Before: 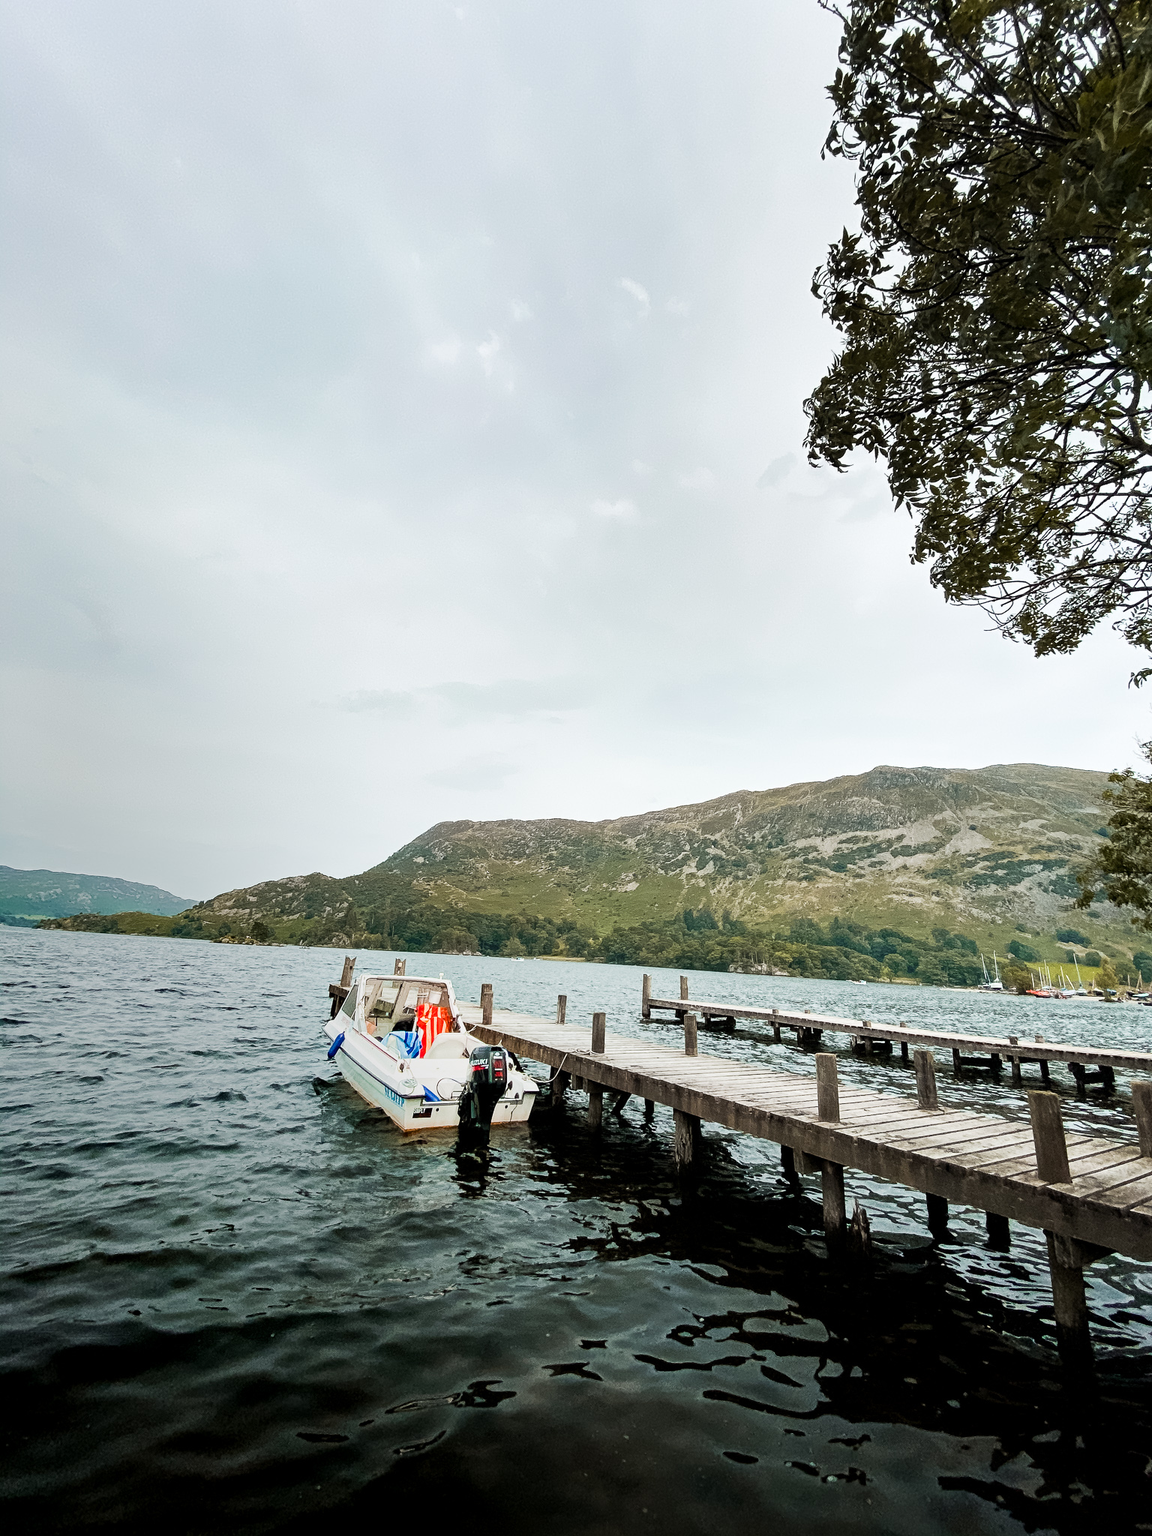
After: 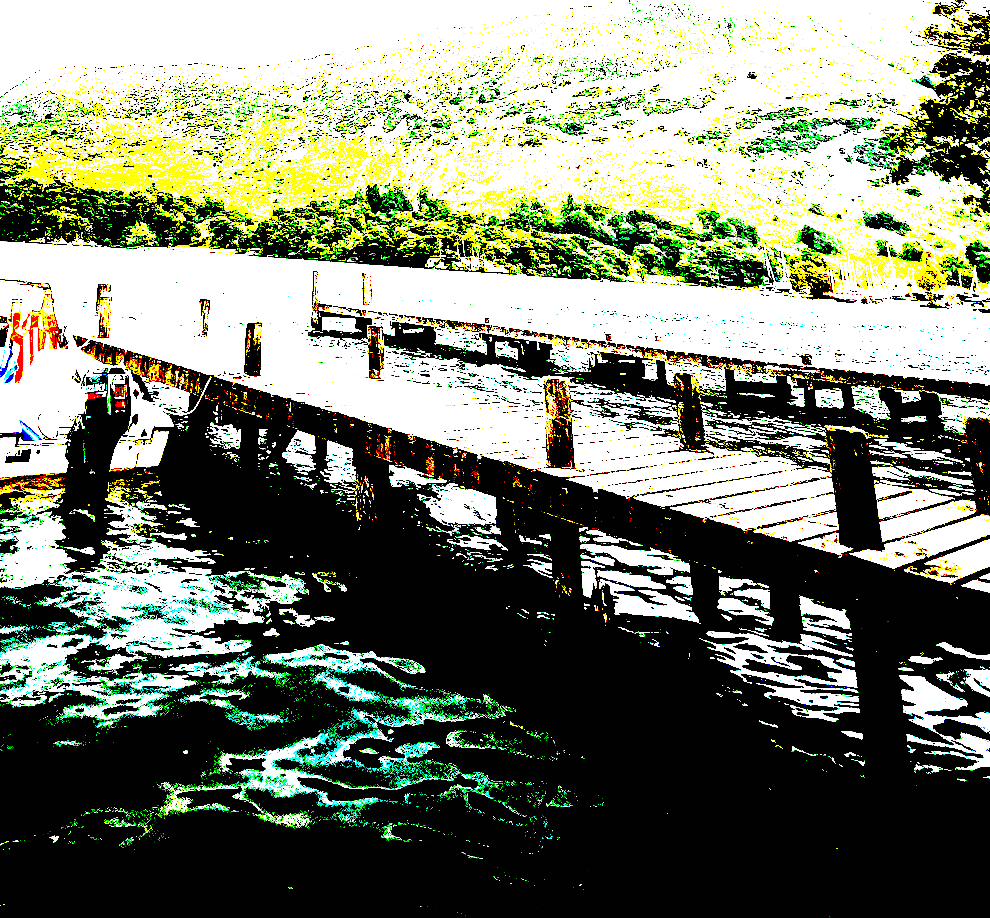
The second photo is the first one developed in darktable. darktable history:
exposure: black level correction 0.1, exposure 3 EV, compensate highlight preservation false
base curve: curves: ch0 [(0, 0) (0.007, 0.004) (0.027, 0.03) (0.046, 0.07) (0.207, 0.54) (0.442, 0.872) (0.673, 0.972) (1, 1)], preserve colors none
crop and rotate: left 35.509%, top 50.238%, bottom 4.934%
